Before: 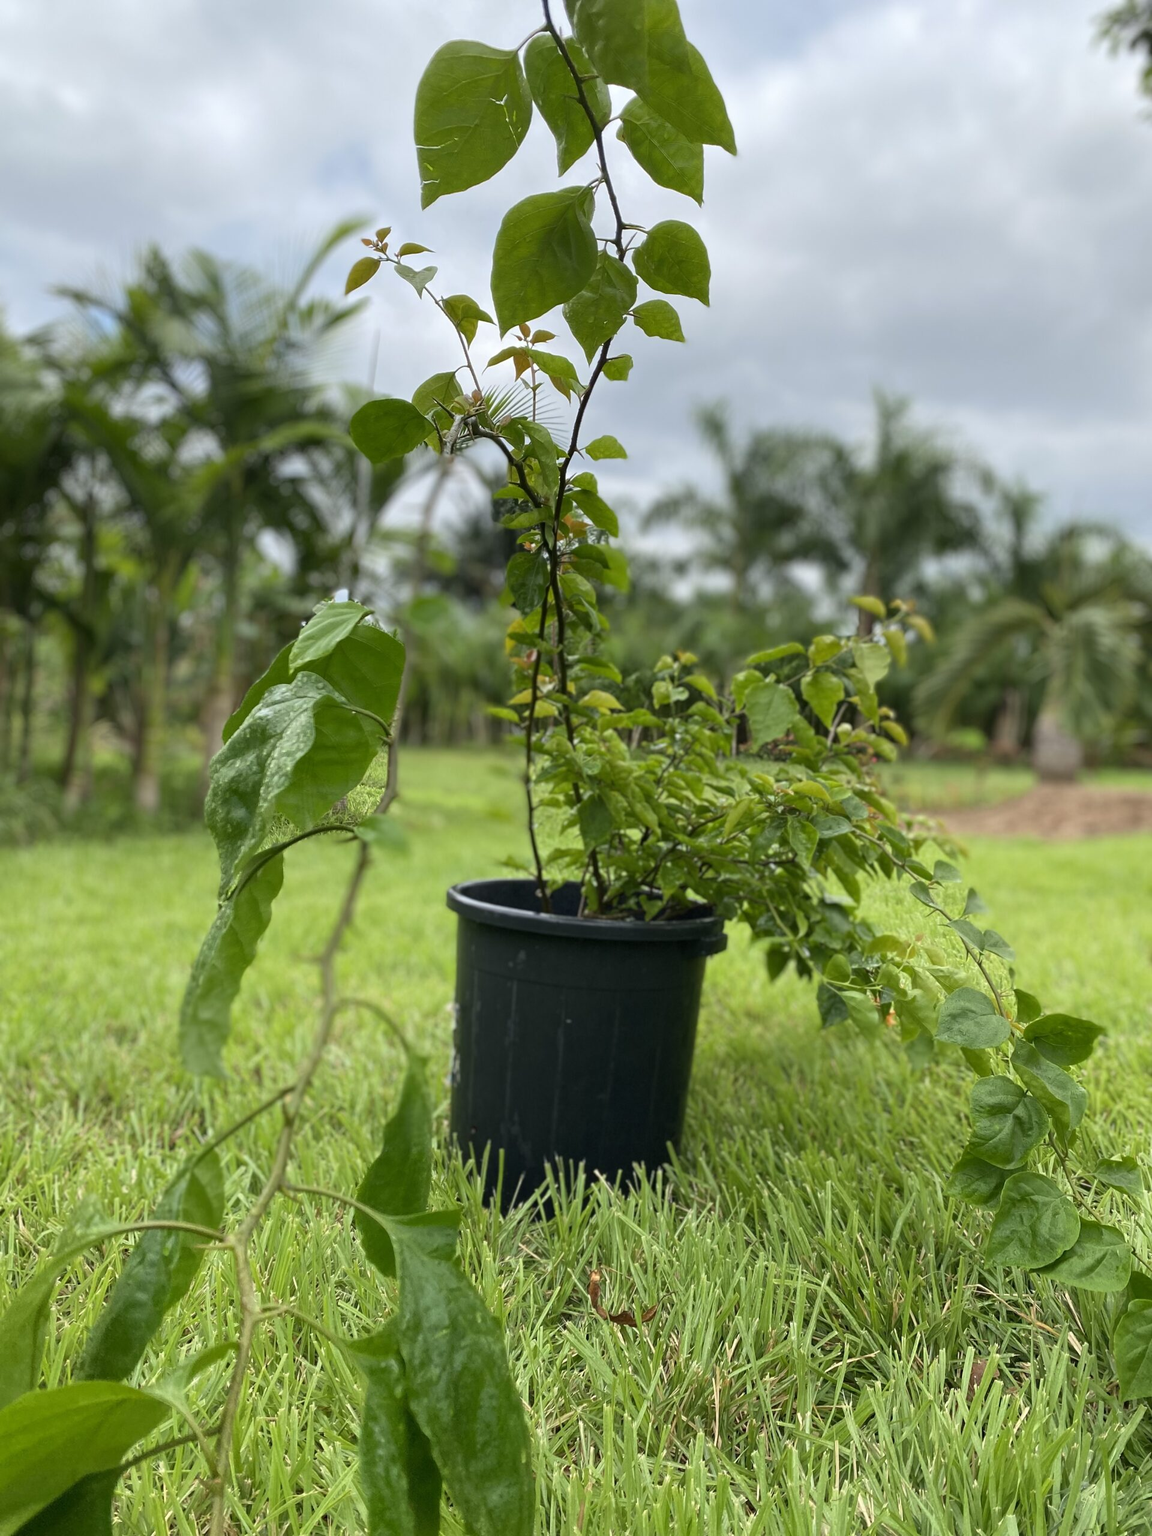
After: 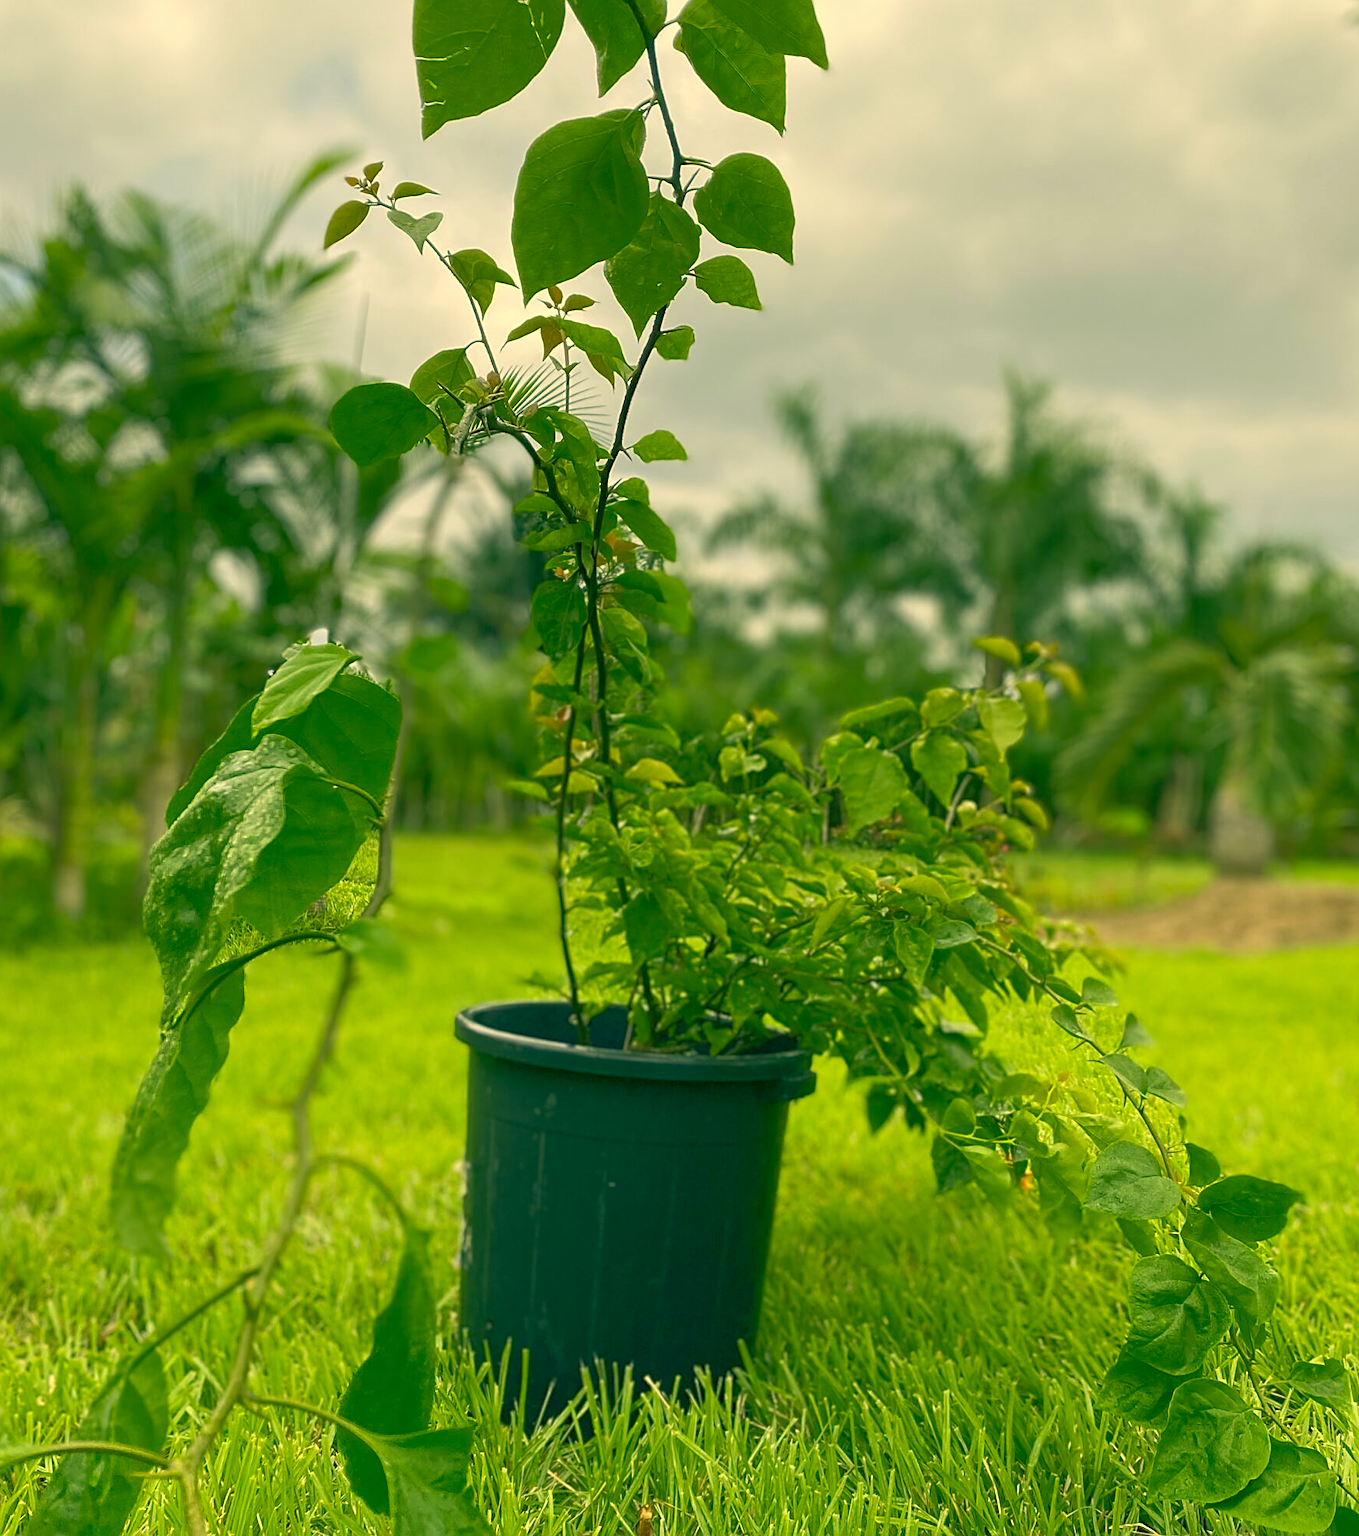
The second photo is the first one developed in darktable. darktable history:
rgb curve: curves: ch0 [(0, 0) (0.072, 0.166) (0.217, 0.293) (0.414, 0.42) (1, 1)], compensate middle gray true, preserve colors basic power
sharpen: on, module defaults
crop: left 8.155%, top 6.611%, bottom 15.385%
color correction: highlights a* 5.62, highlights b* 33.57, shadows a* -25.86, shadows b* 4.02
